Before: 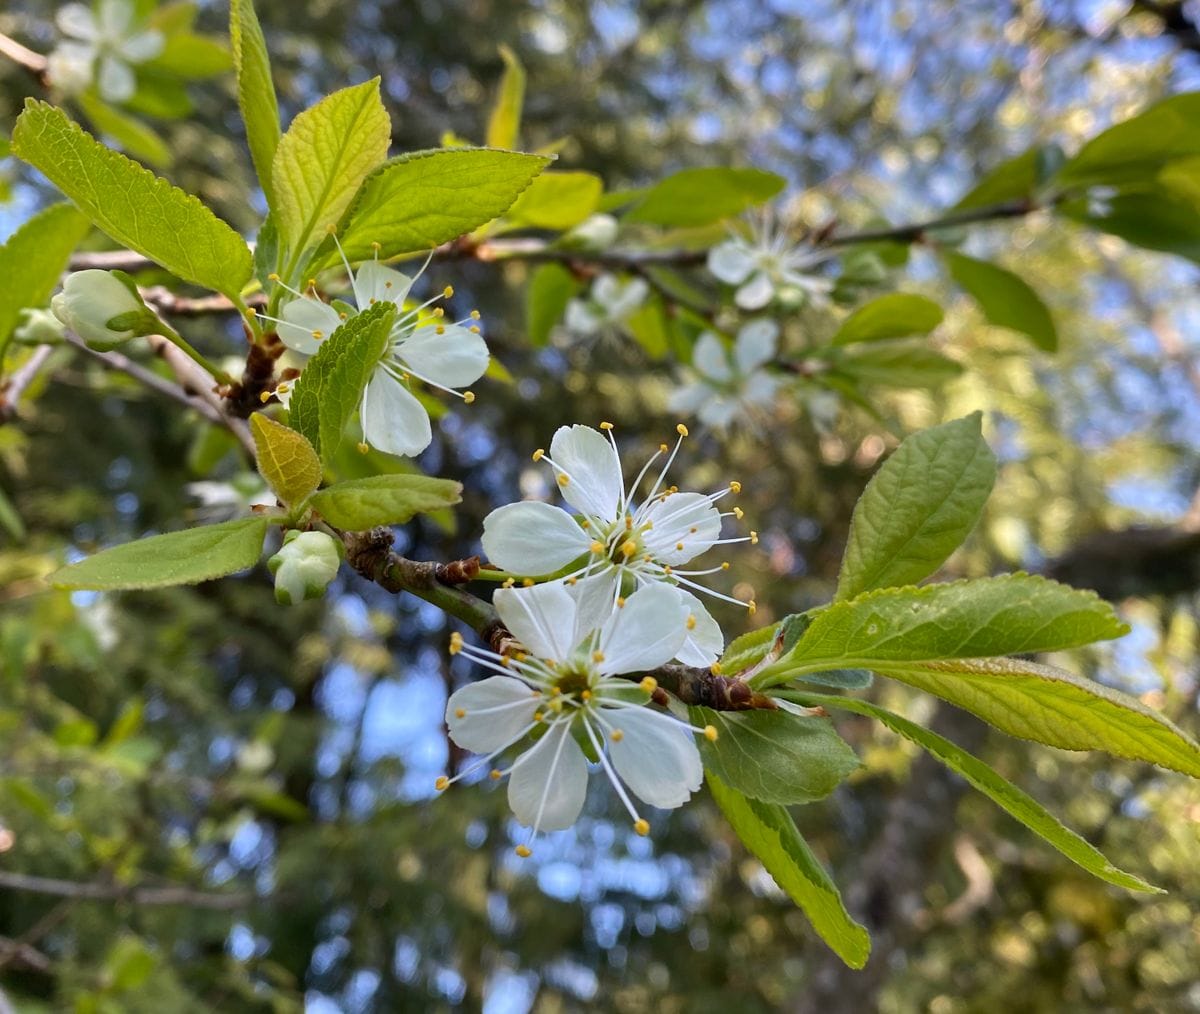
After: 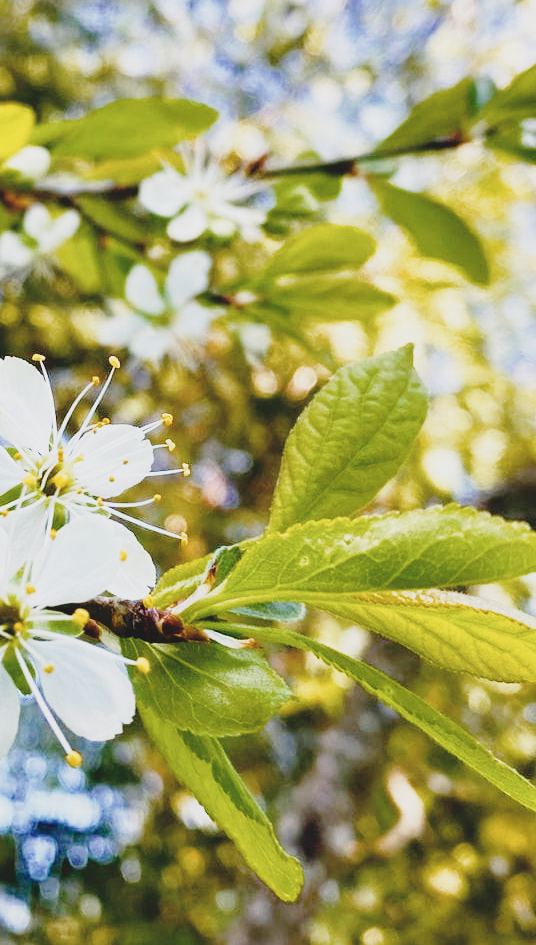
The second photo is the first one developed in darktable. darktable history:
color balance rgb: global offset › luminance -0.501%, perceptual saturation grading › global saturation 27.491%, perceptual saturation grading › highlights -28.712%, perceptual saturation grading › mid-tones 15.951%, perceptual saturation grading › shadows 32.826%, global vibrance 16.678%, saturation formula JzAzBz (2021)
base curve: curves: ch0 [(0, 0) (0.012, 0.01) (0.073, 0.168) (0.31, 0.711) (0.645, 0.957) (1, 1)], preserve colors none
tone curve: curves: ch0 [(0, 0) (0.004, 0.001) (0.133, 0.112) (0.325, 0.362) (0.832, 0.893) (1, 1)], preserve colors none
crop: left 47.364%, top 6.732%, right 7.969%
contrast brightness saturation: contrast -0.247, saturation -0.428
